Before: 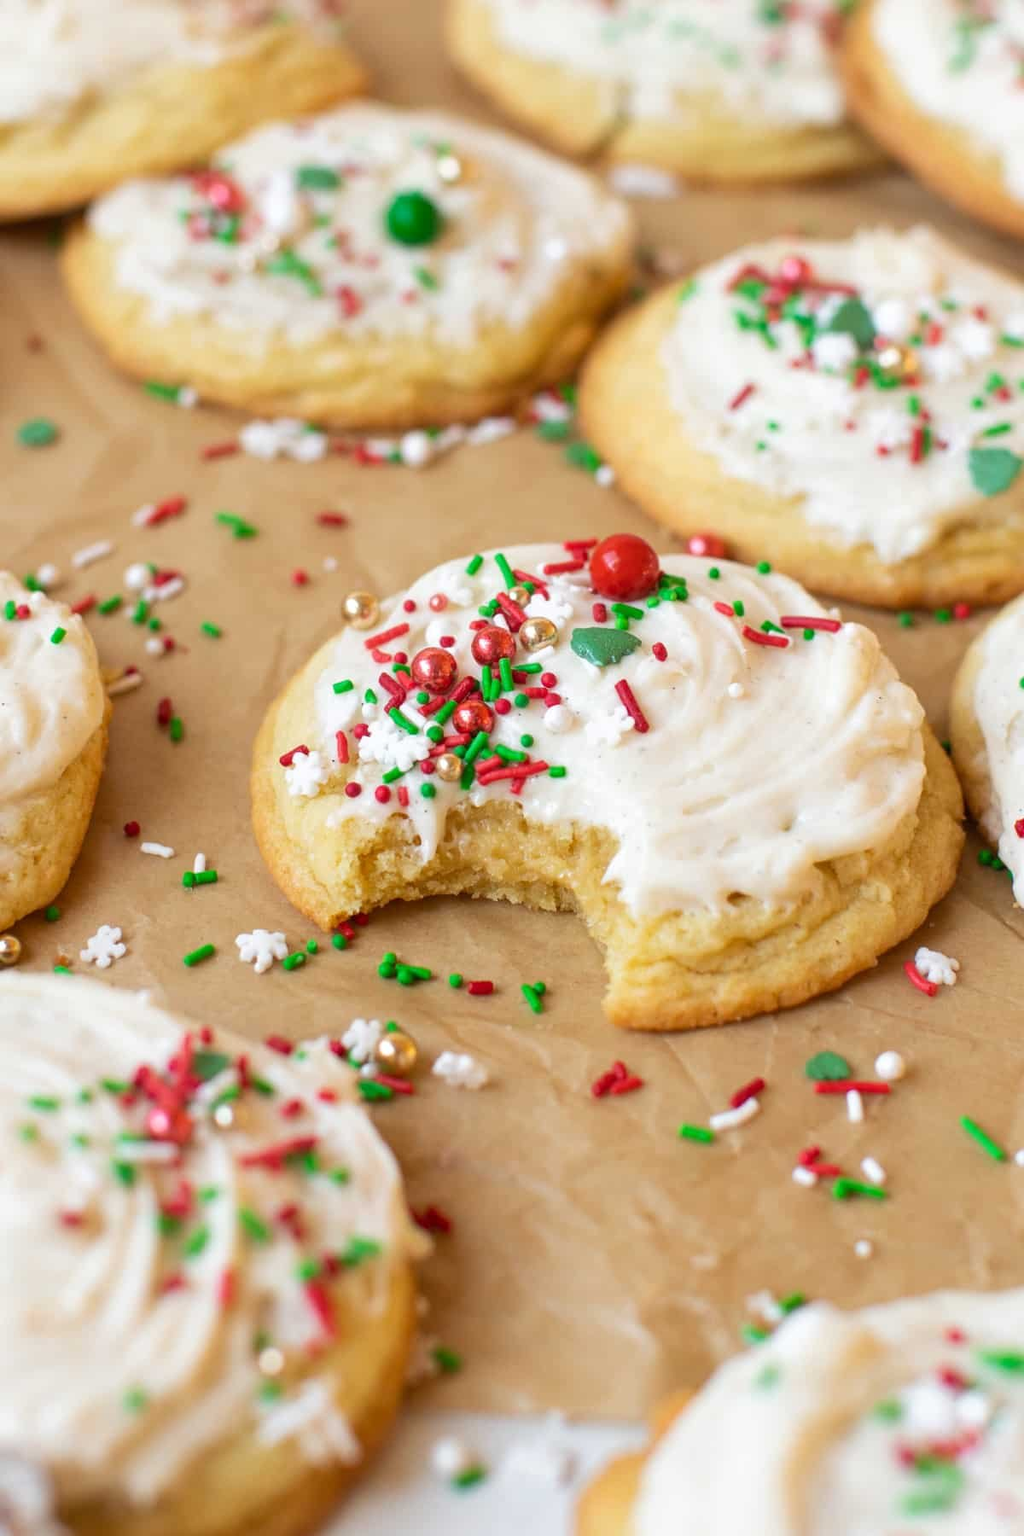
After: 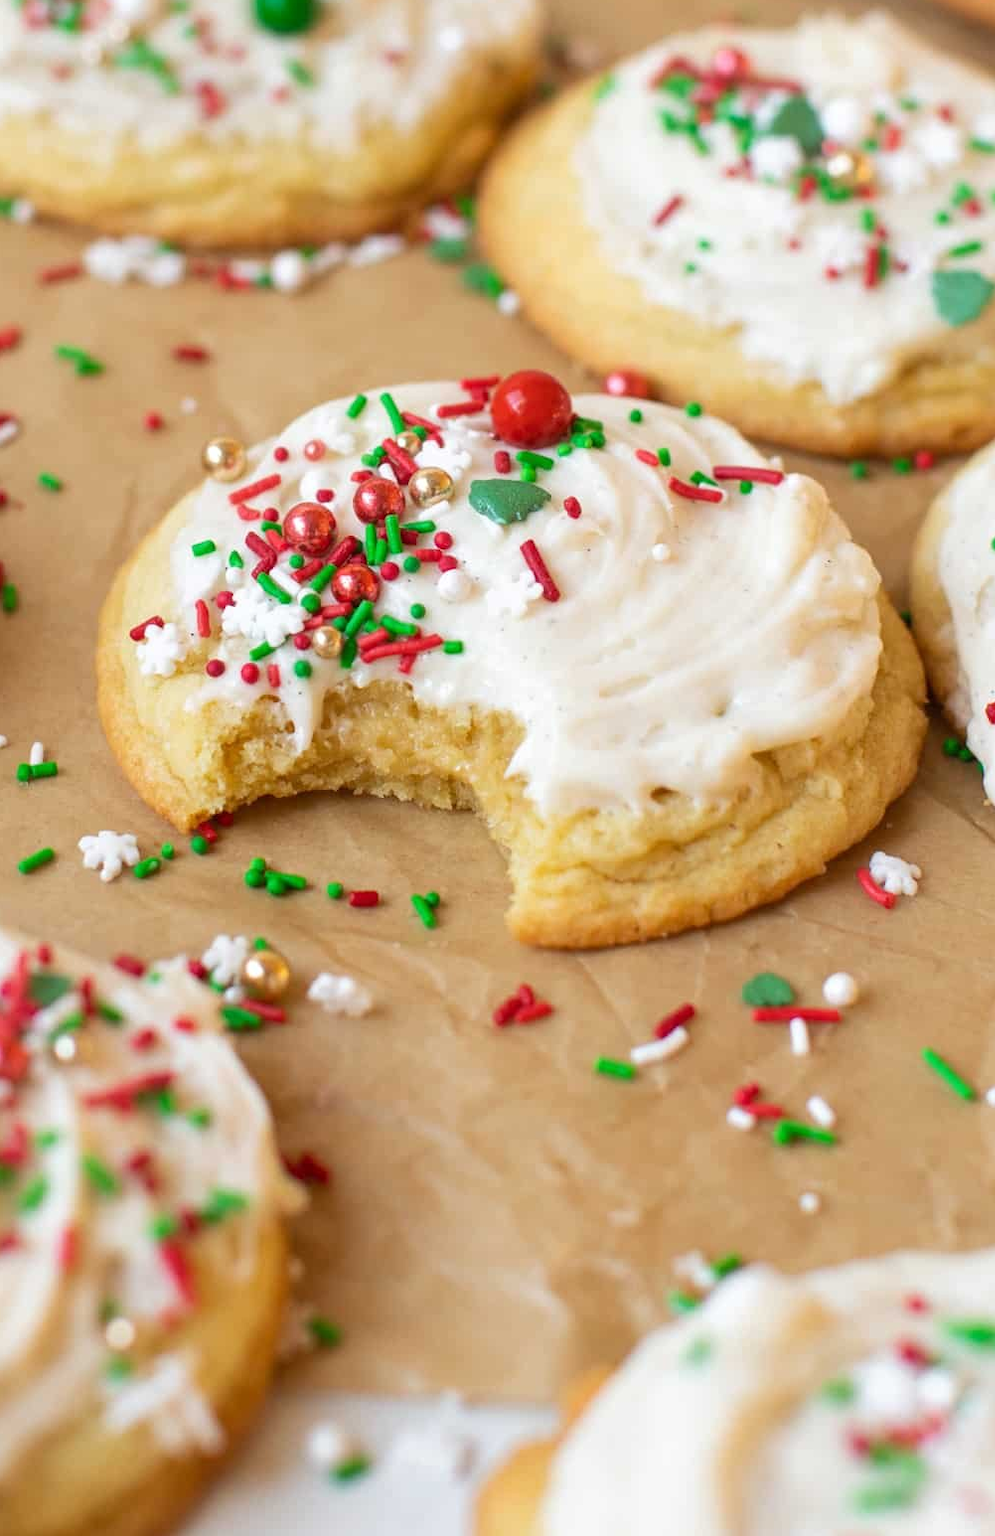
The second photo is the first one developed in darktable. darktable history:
crop: left 16.474%, top 14.088%
